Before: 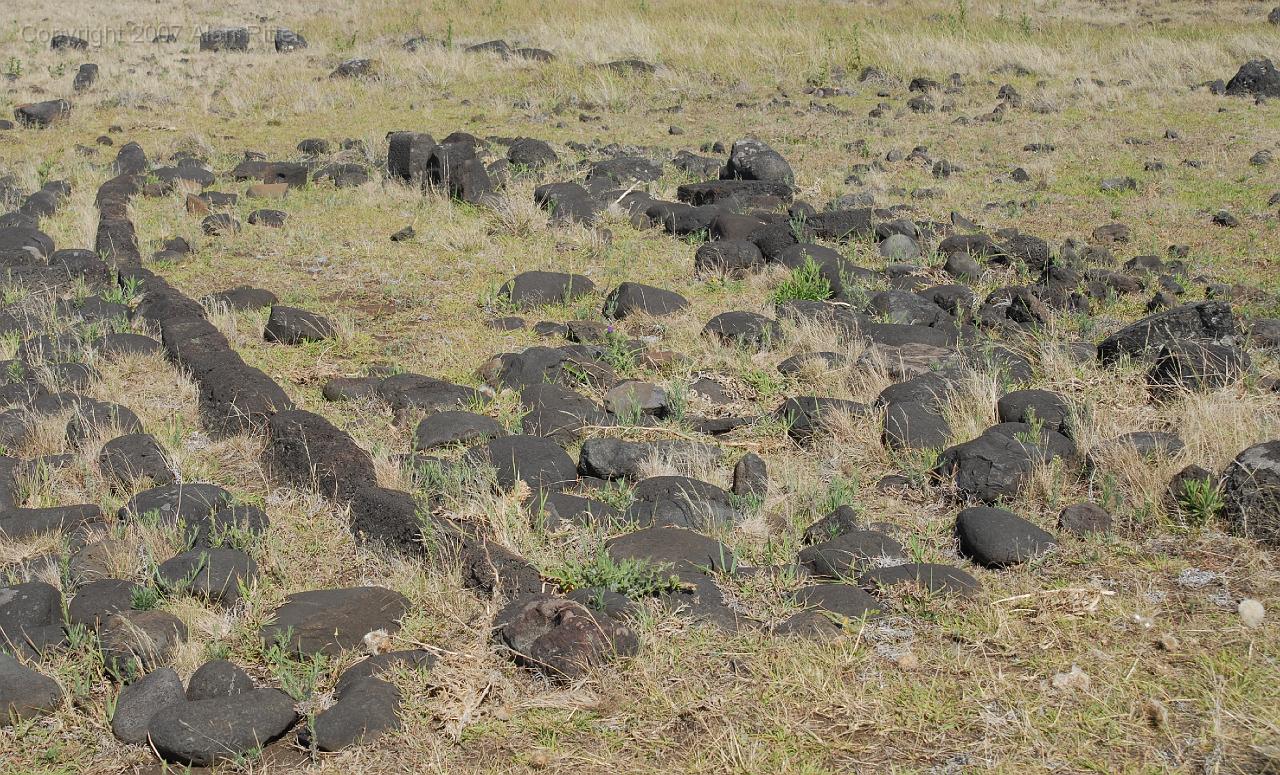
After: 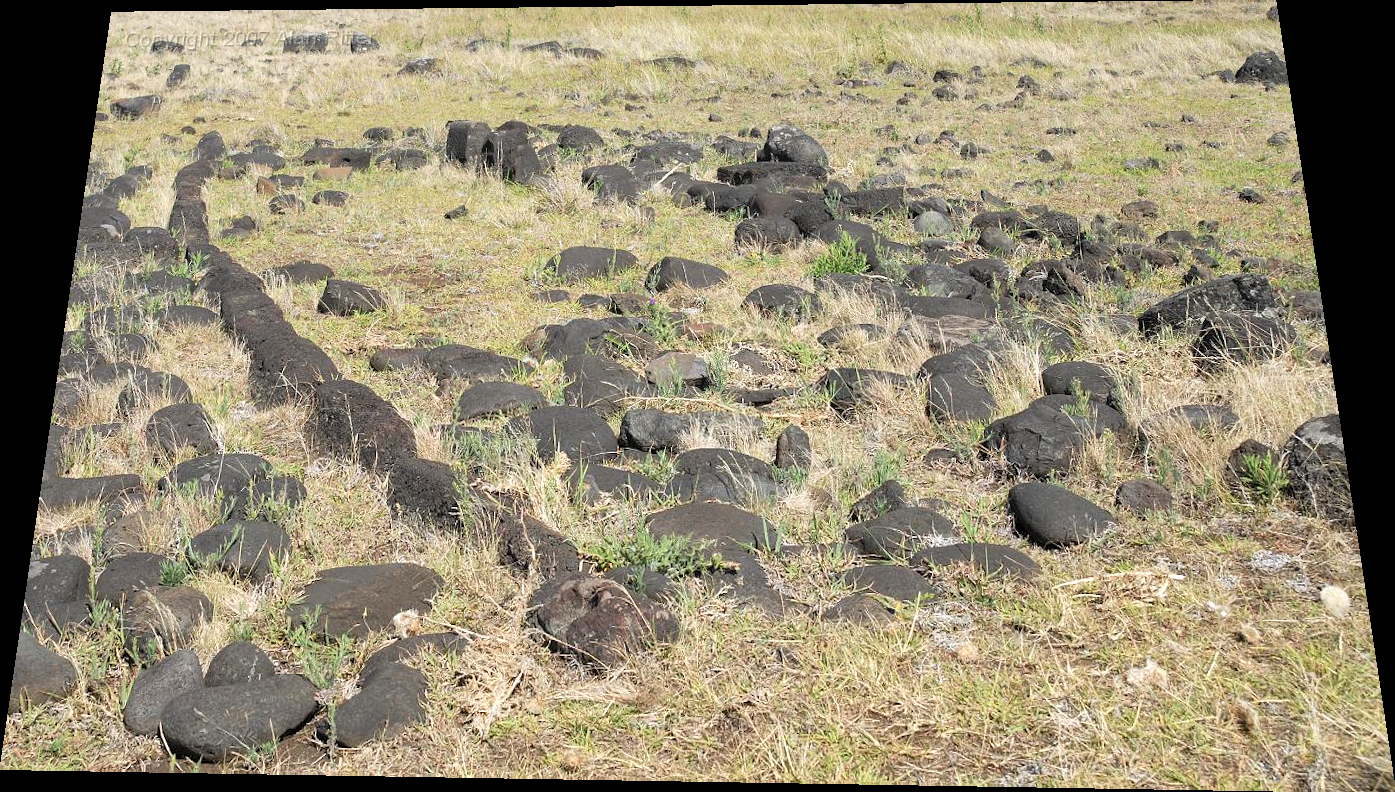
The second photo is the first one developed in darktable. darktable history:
levels: levels [0.031, 0.5, 0.969]
rotate and perspective: rotation 0.128°, lens shift (vertical) -0.181, lens shift (horizontal) -0.044, shear 0.001, automatic cropping off
exposure: exposure 0.507 EV, compensate highlight preservation false
